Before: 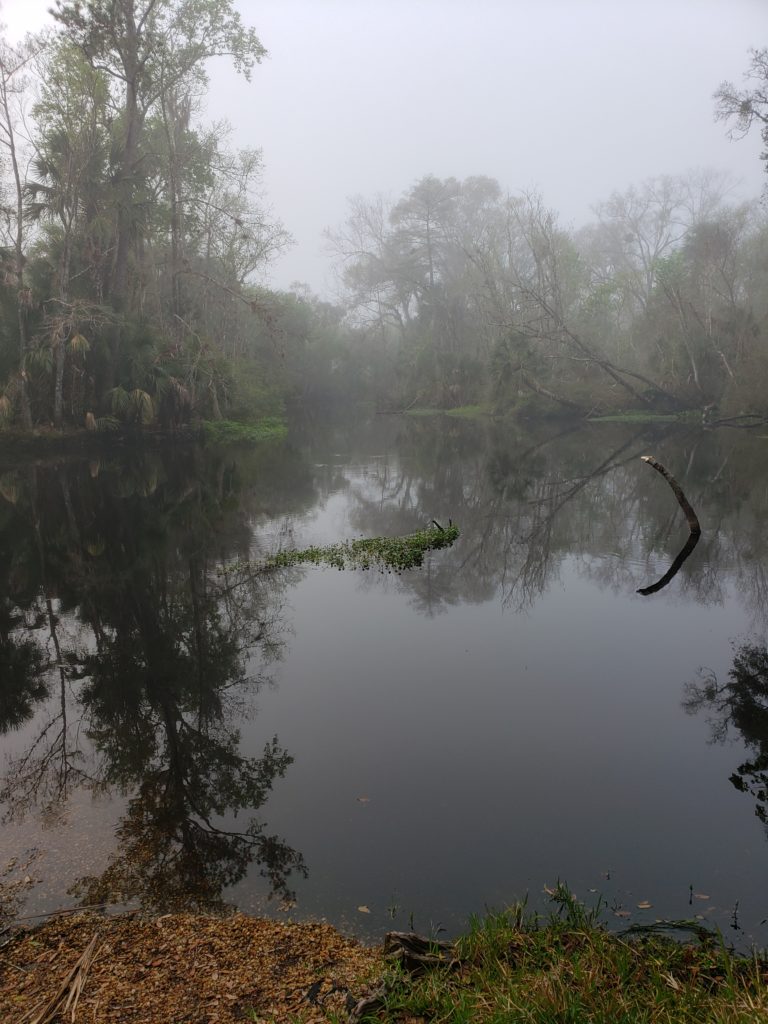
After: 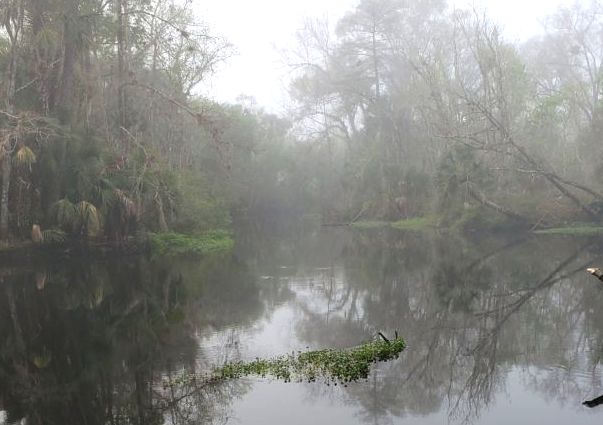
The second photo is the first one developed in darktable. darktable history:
crop: left 7.036%, top 18.398%, right 14.379%, bottom 40.043%
exposure: exposure 0.74 EV, compensate highlight preservation false
